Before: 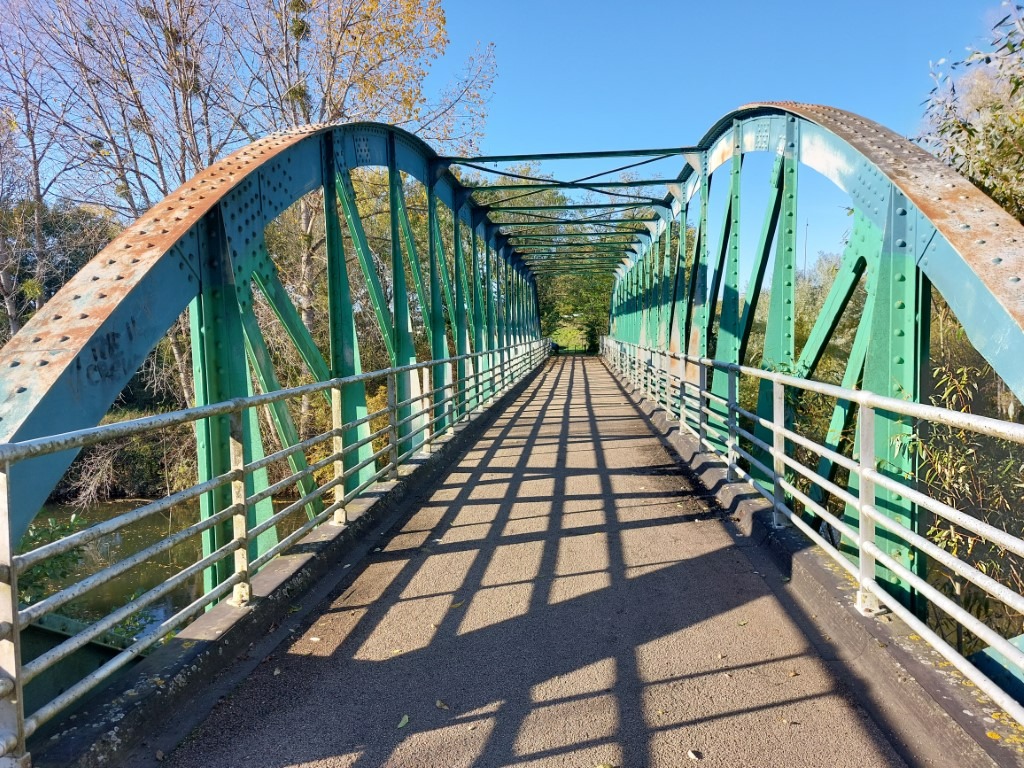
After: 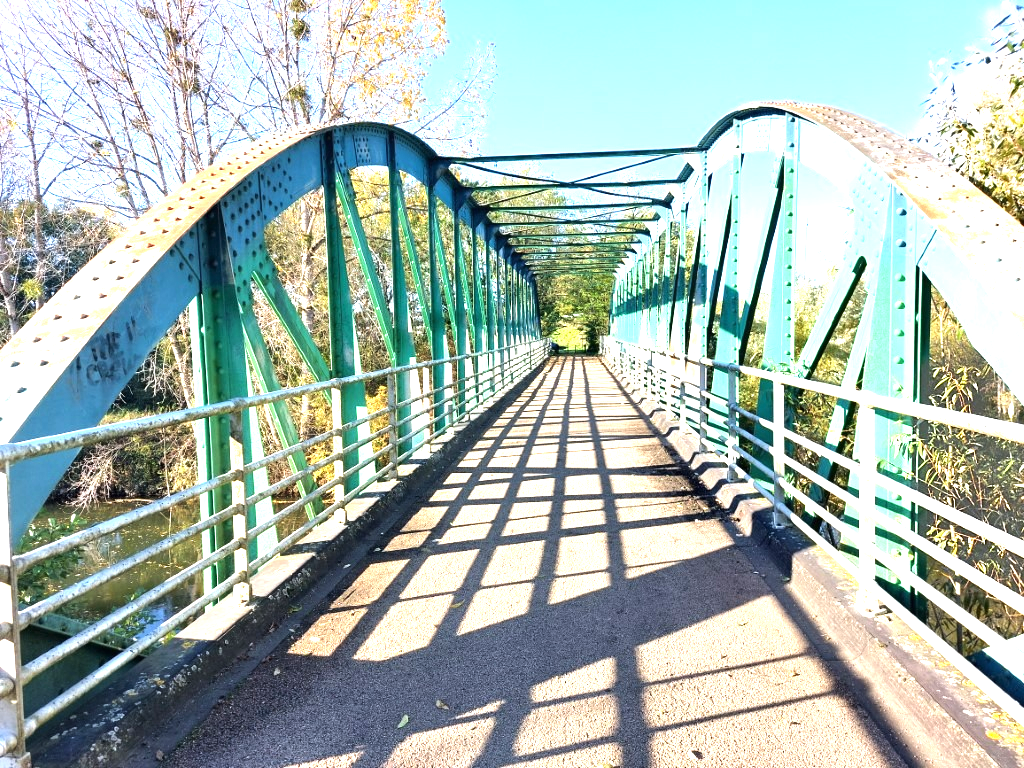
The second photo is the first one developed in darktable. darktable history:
exposure: black level correction 0, exposure 1.2 EV, compensate exposure bias true, compensate highlight preservation false
tone equalizer: -8 EV -0.411 EV, -7 EV -0.406 EV, -6 EV -0.348 EV, -5 EV -0.225 EV, -3 EV 0.216 EV, -2 EV 0.315 EV, -1 EV 0.363 EV, +0 EV 0.434 EV, edges refinement/feathering 500, mask exposure compensation -1.57 EV, preserve details no
